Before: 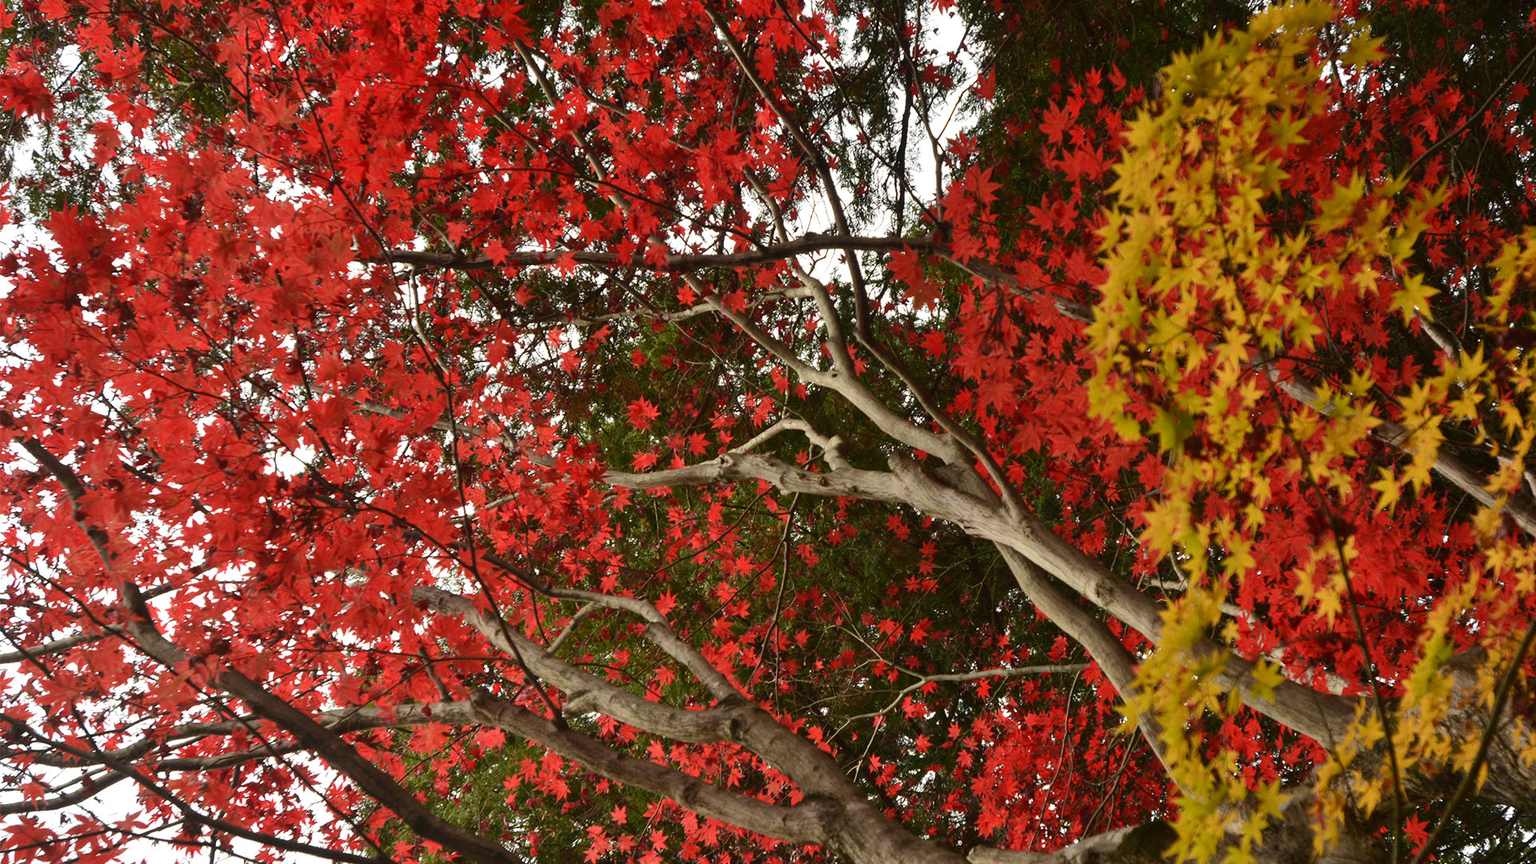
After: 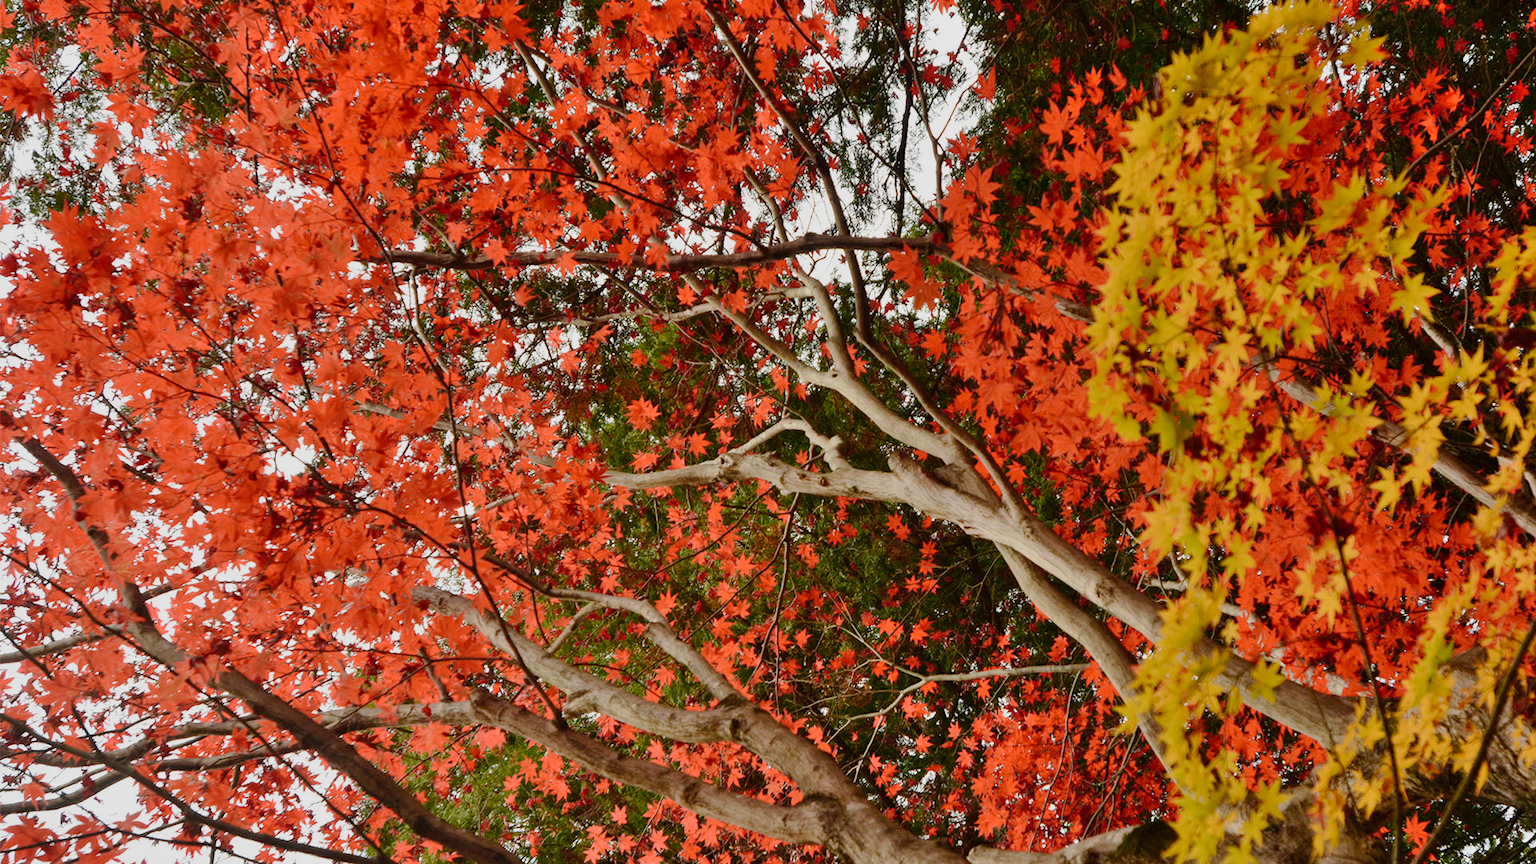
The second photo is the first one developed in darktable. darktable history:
shadows and highlights: soften with gaussian
tone curve: curves: ch0 [(0, 0) (0.402, 0.473) (0.673, 0.68) (0.899, 0.832) (0.999, 0.903)]; ch1 [(0, 0) (0.379, 0.262) (0.464, 0.425) (0.498, 0.49) (0.507, 0.5) (0.53, 0.532) (0.582, 0.583) (0.68, 0.672) (0.791, 0.748) (1, 0.896)]; ch2 [(0, 0) (0.199, 0.414) (0.438, 0.49) (0.496, 0.501) (0.515, 0.546) (0.577, 0.605) (0.632, 0.649) (0.717, 0.727) (0.845, 0.855) (0.998, 0.977)], preserve colors none
